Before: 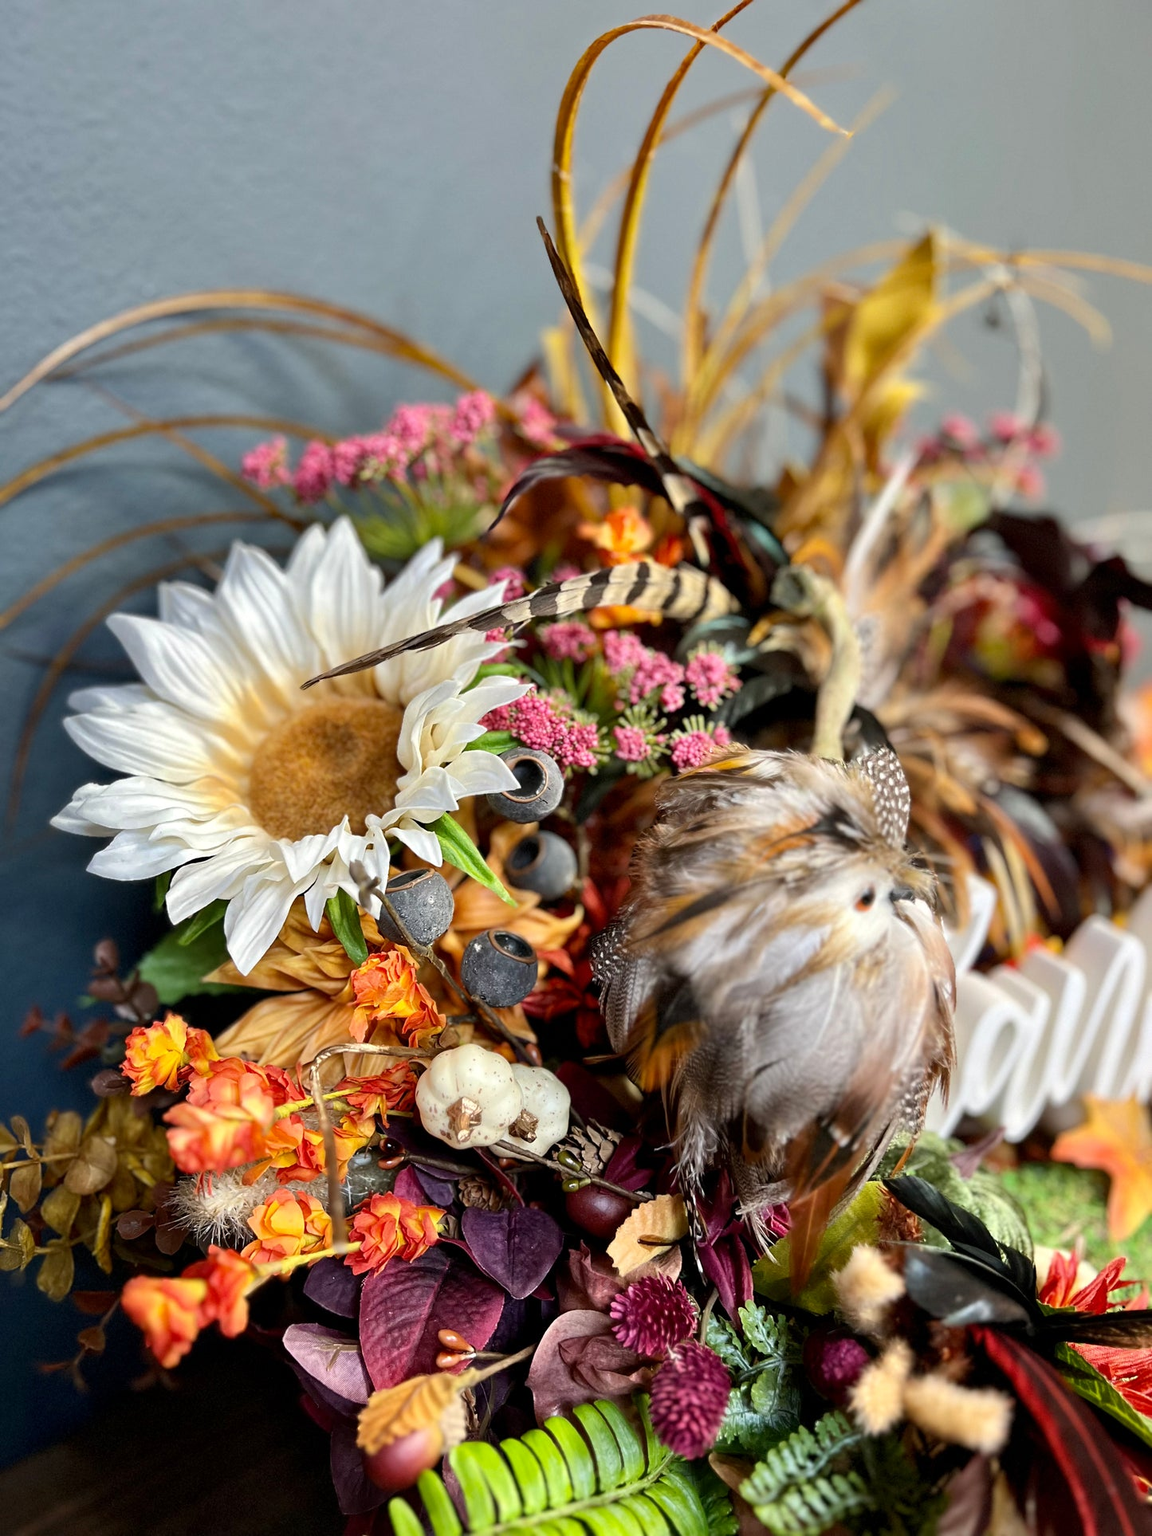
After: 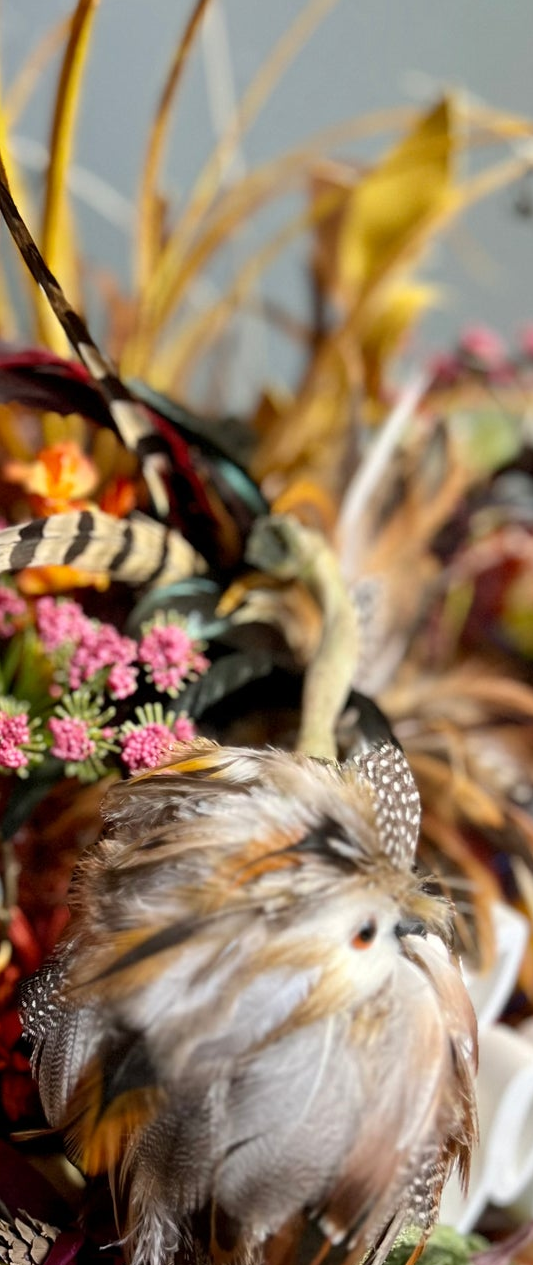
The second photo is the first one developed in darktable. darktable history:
exposure: compensate highlight preservation false
crop and rotate: left 49.936%, top 10.094%, right 13.136%, bottom 24.256%
